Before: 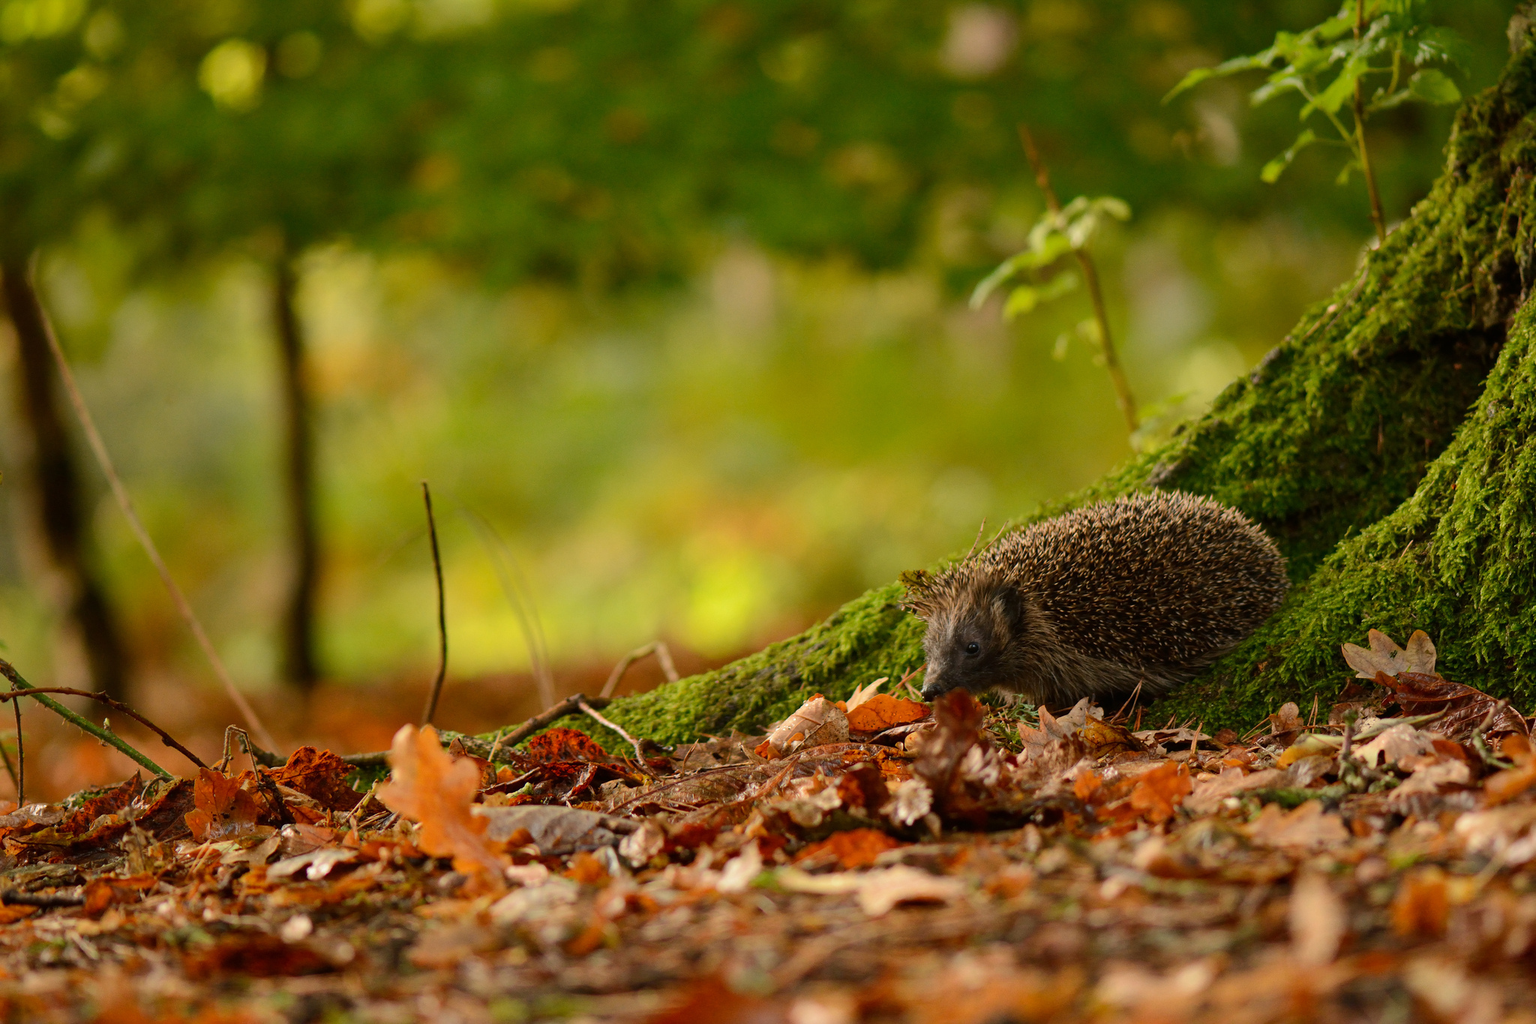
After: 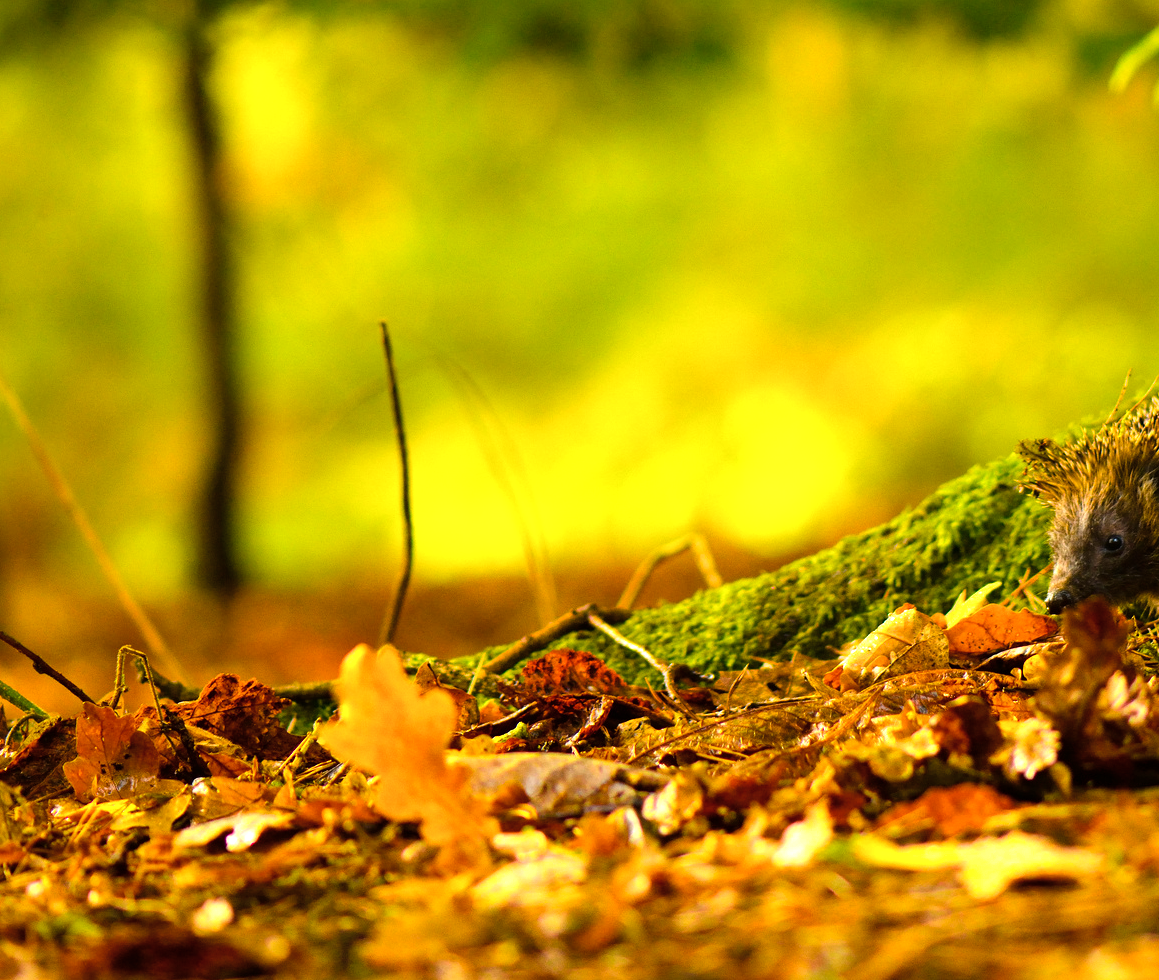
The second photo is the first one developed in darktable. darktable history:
contrast brightness saturation: saturation -0.156
crop: left 8.947%, top 23.526%, right 34.424%, bottom 4.677%
tone equalizer: -8 EV -0.736 EV, -7 EV -0.676 EV, -6 EV -0.576 EV, -5 EV -0.412 EV, -3 EV 0.37 EV, -2 EV 0.6 EV, -1 EV 0.7 EV, +0 EV 0.721 EV
color balance rgb: linear chroma grading › highlights 99.057%, linear chroma grading › global chroma 23.571%, perceptual saturation grading › global saturation 20%, perceptual saturation grading › highlights -25.518%, perceptual saturation grading › shadows 24.718%, perceptual brilliance grading › global brilliance 10.575%, global vibrance 0.386%
